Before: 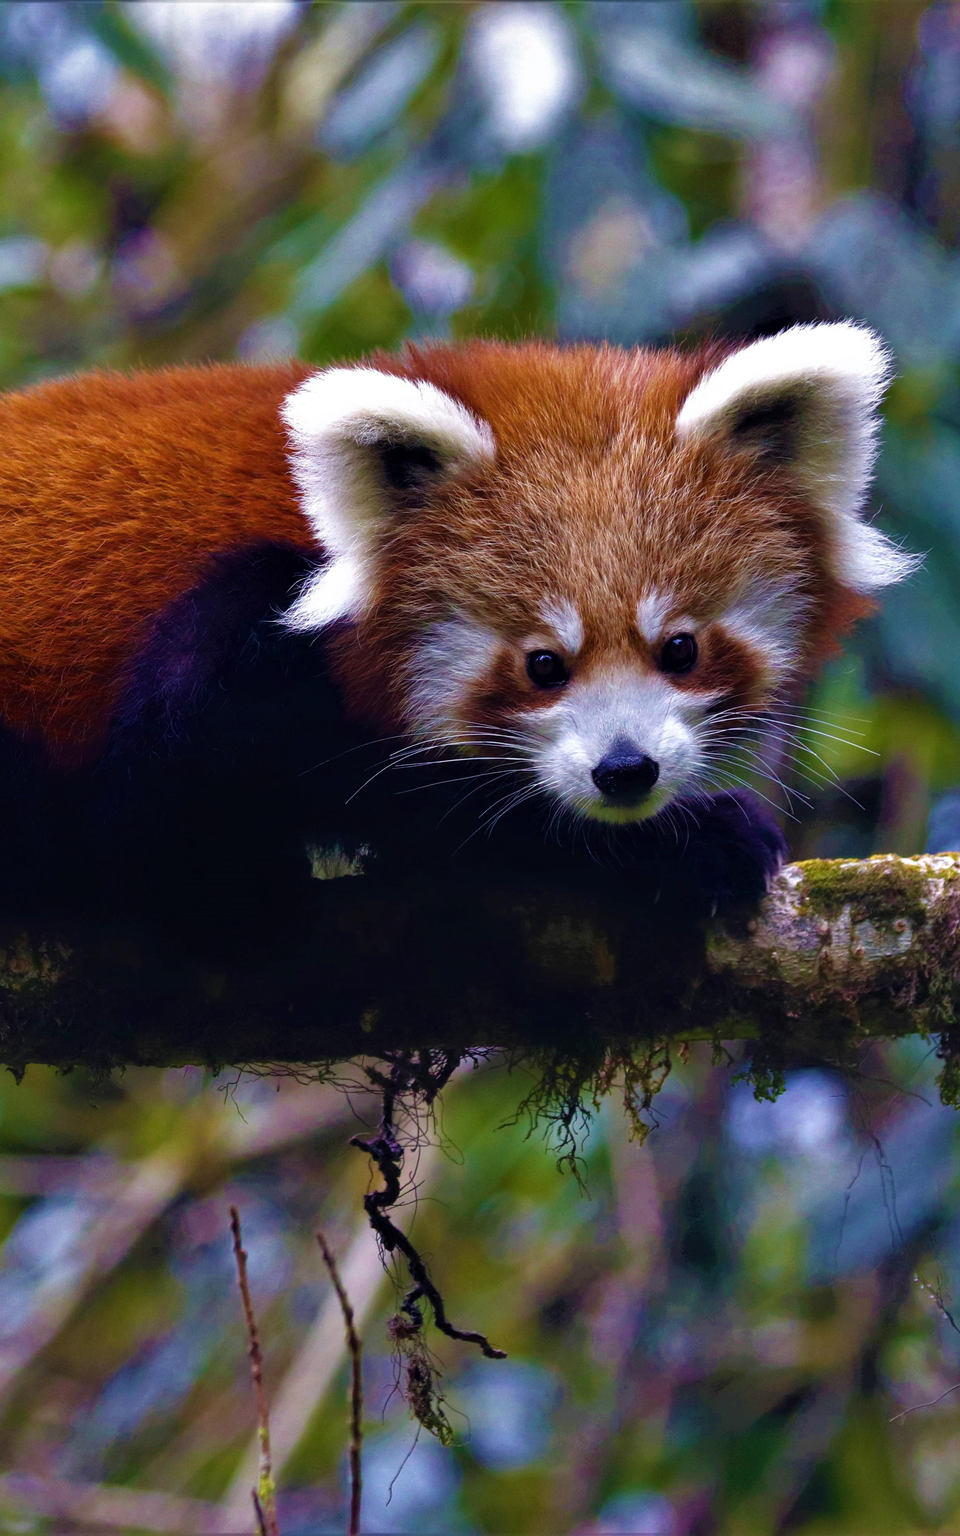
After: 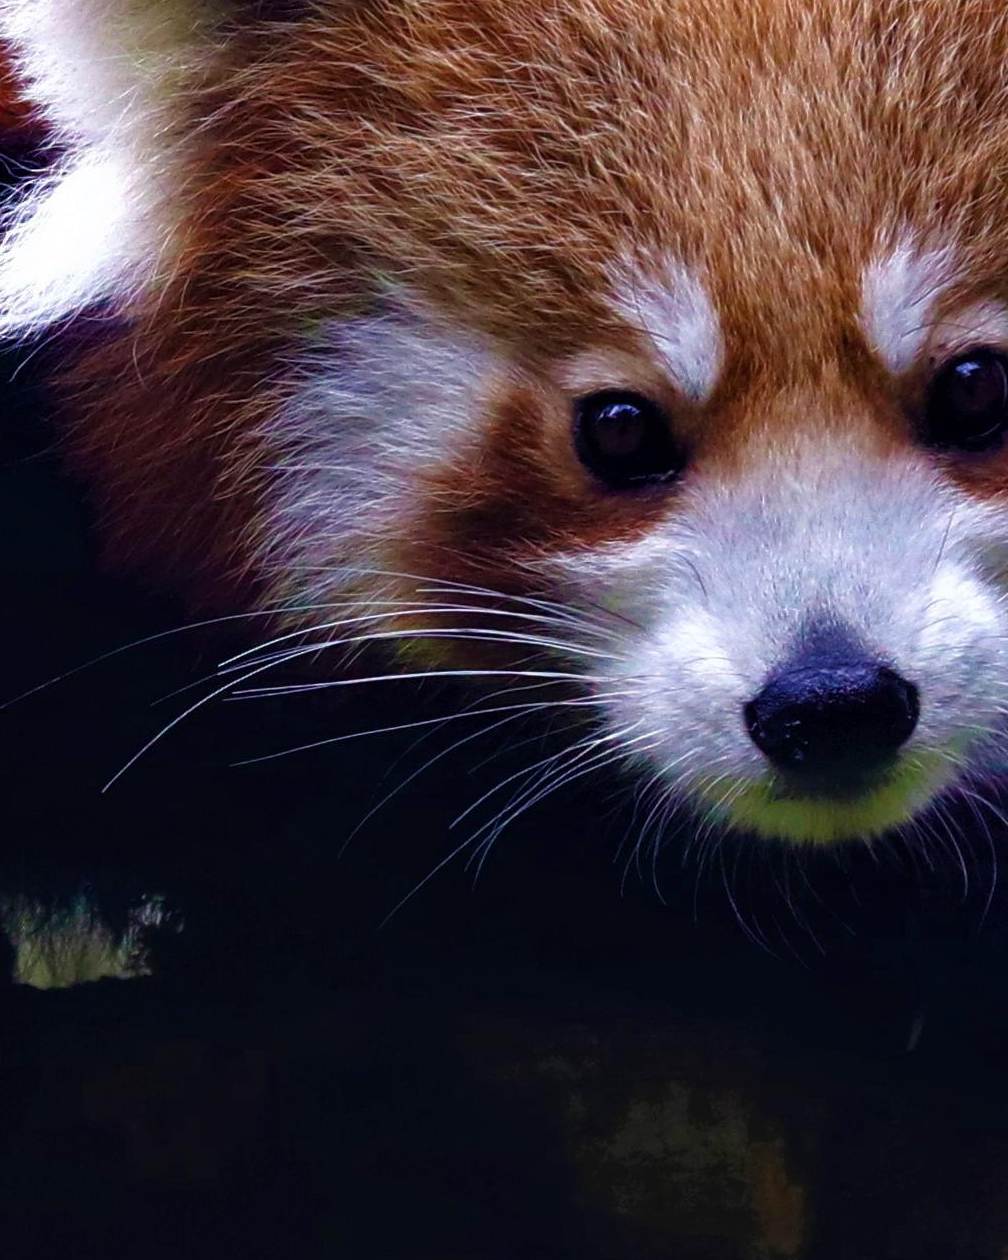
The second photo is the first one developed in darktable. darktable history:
crop: left 31.908%, top 32.553%, right 27.564%, bottom 35.923%
